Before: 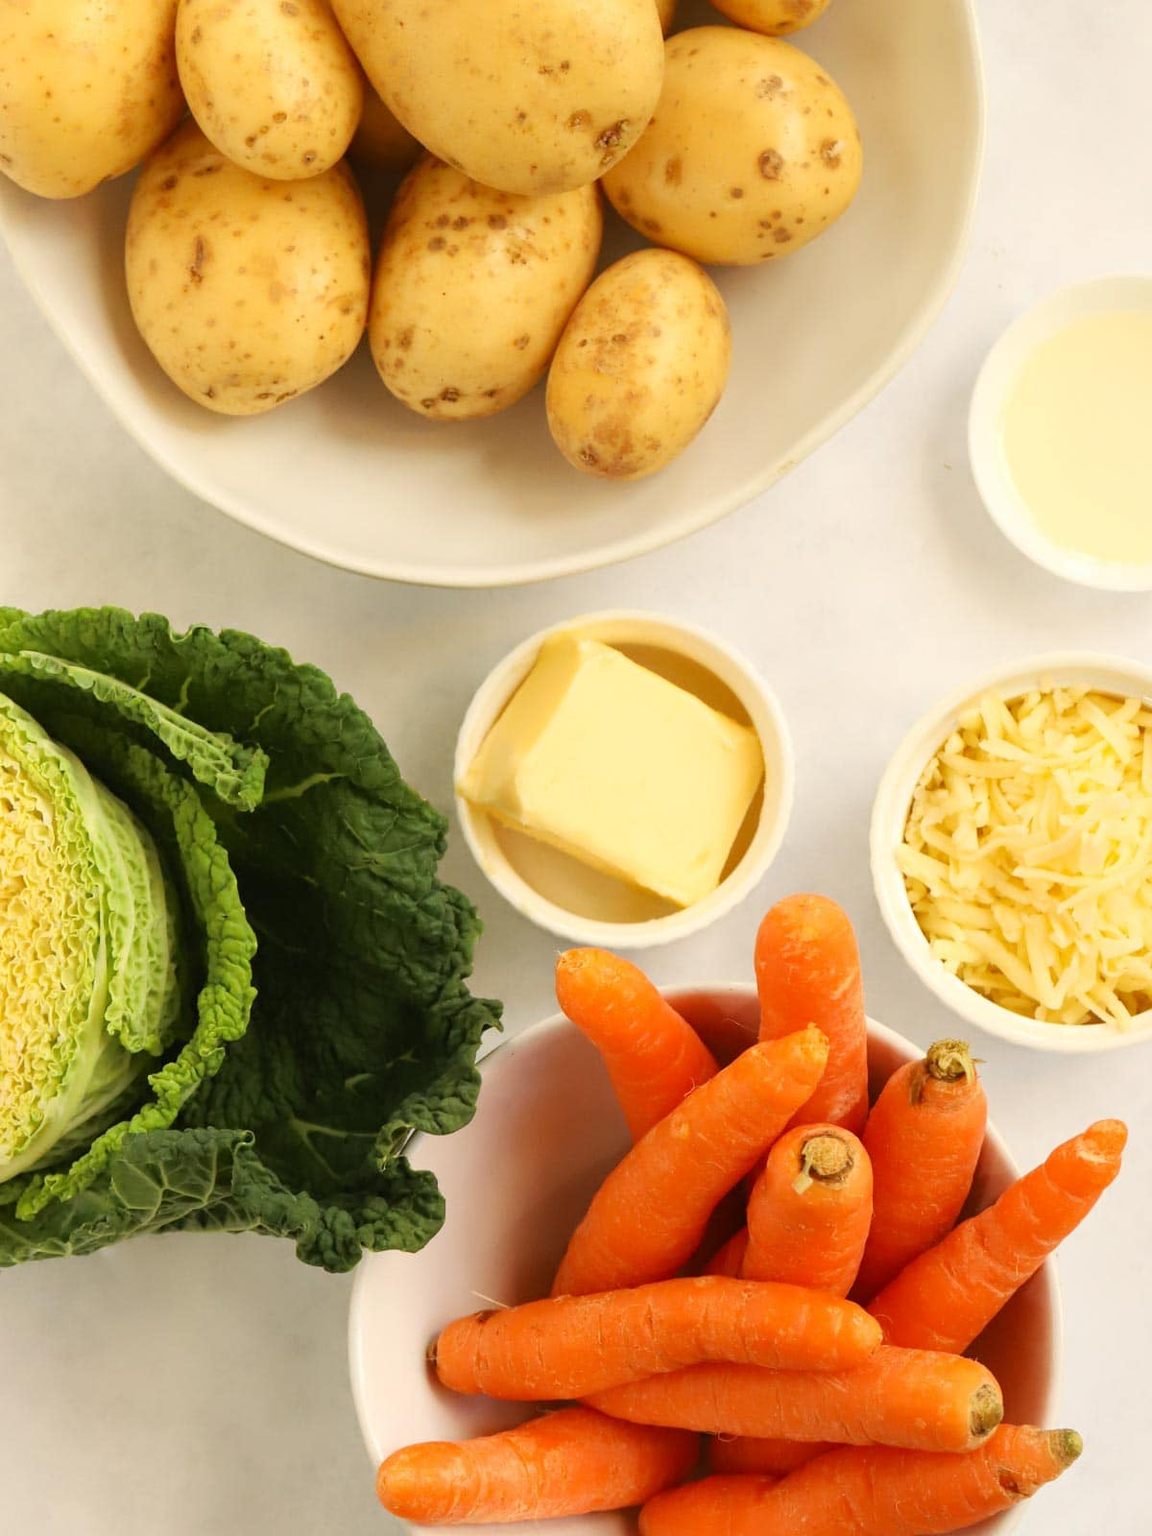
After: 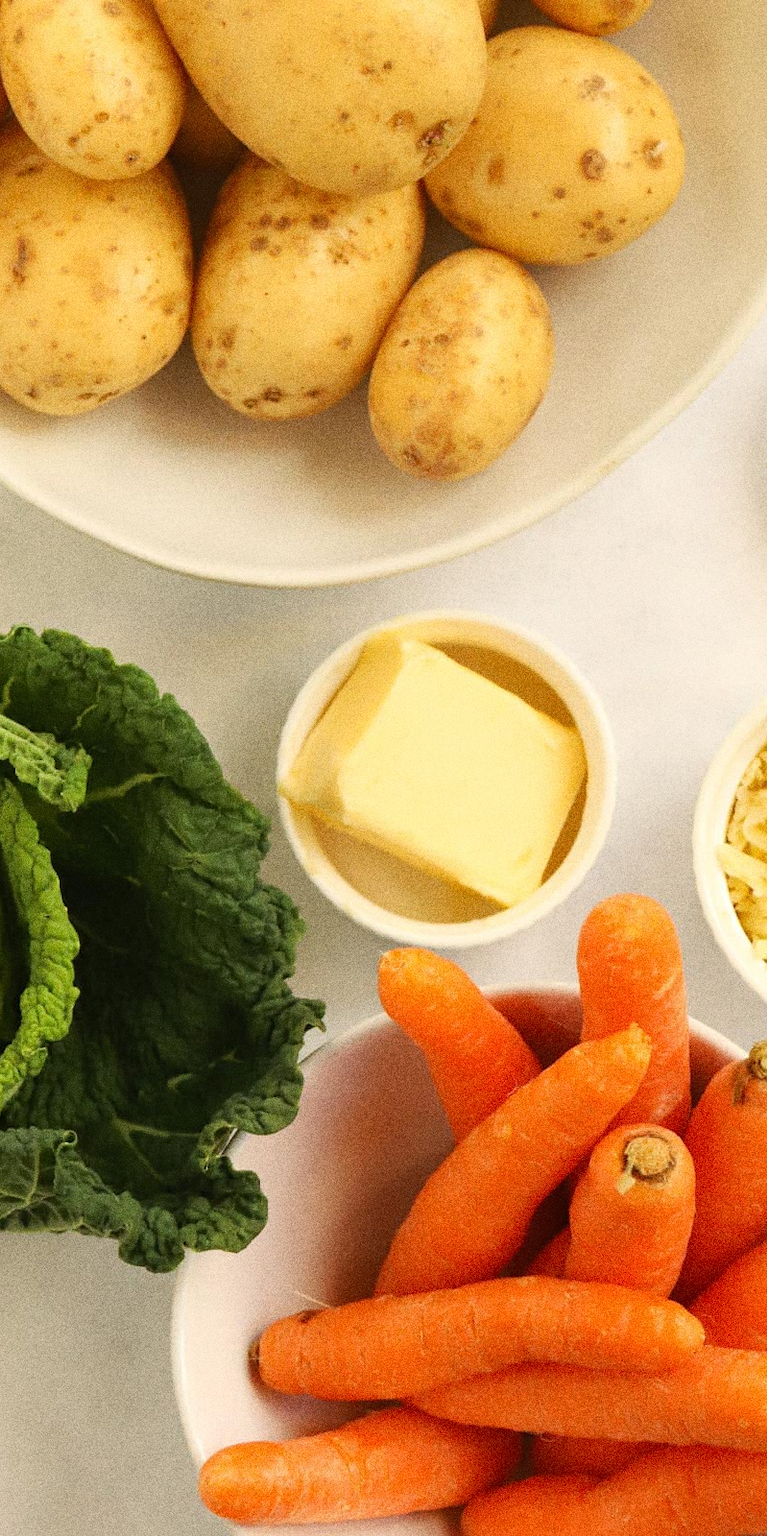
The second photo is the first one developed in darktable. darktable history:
crop: left 15.419%, right 17.914%
grain: strength 49.07%
